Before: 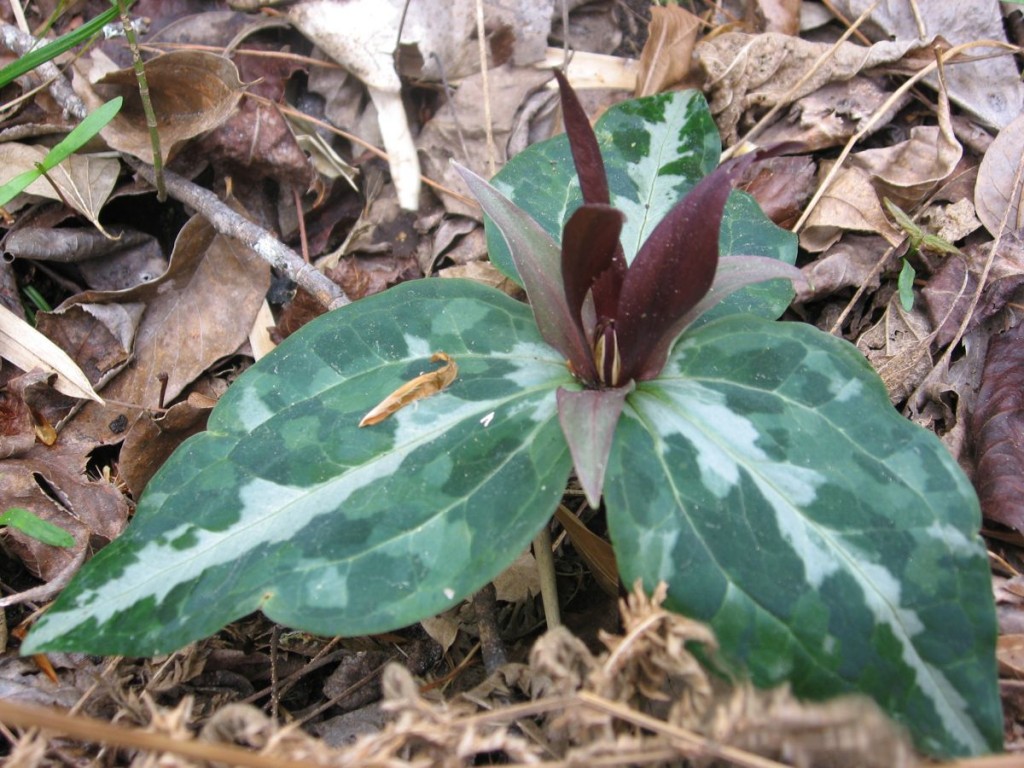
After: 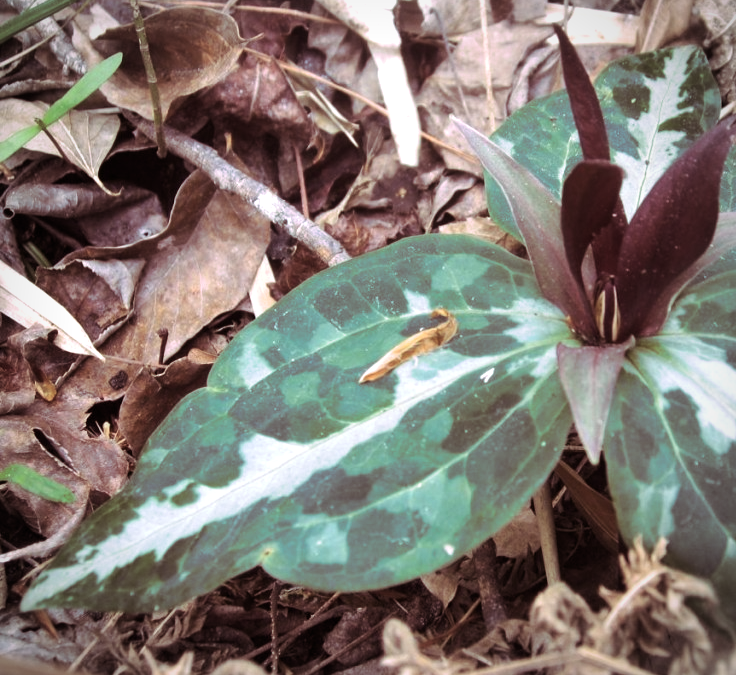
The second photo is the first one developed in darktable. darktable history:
crop: top 5.803%, right 27.864%, bottom 5.804%
vignetting: fall-off radius 60.92%
tone equalizer: -8 EV -0.417 EV, -7 EV -0.389 EV, -6 EV -0.333 EV, -5 EV -0.222 EV, -3 EV 0.222 EV, -2 EV 0.333 EV, -1 EV 0.389 EV, +0 EV 0.417 EV, edges refinement/feathering 500, mask exposure compensation -1.57 EV, preserve details no
split-toning: highlights › hue 298.8°, highlights › saturation 0.73, compress 41.76%
